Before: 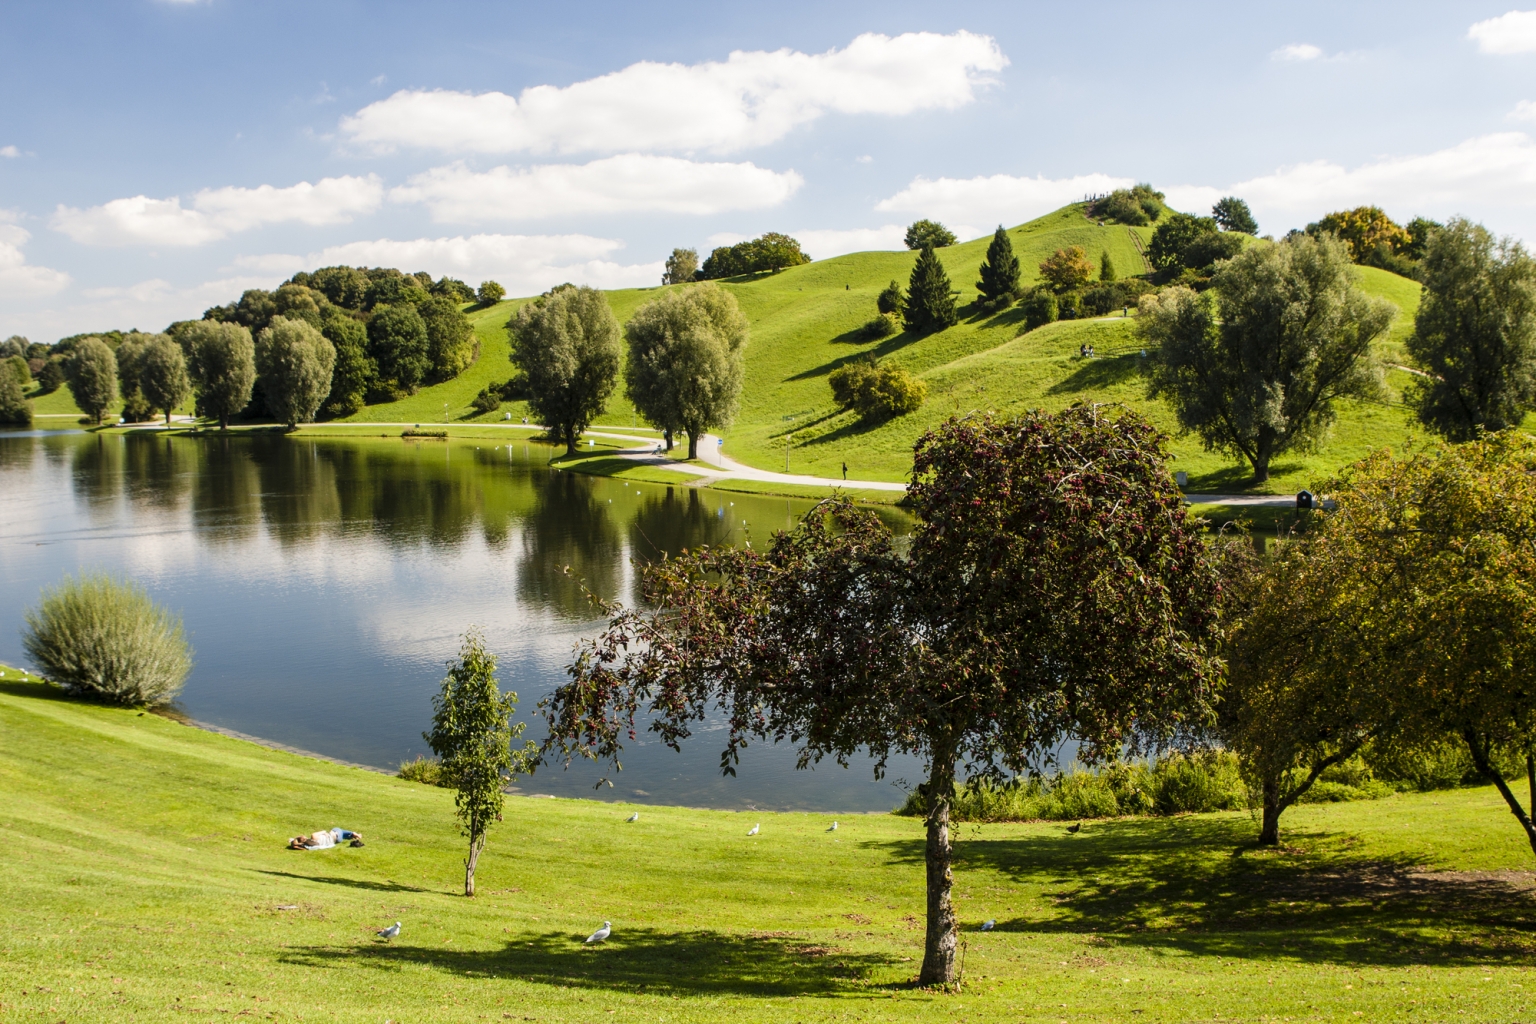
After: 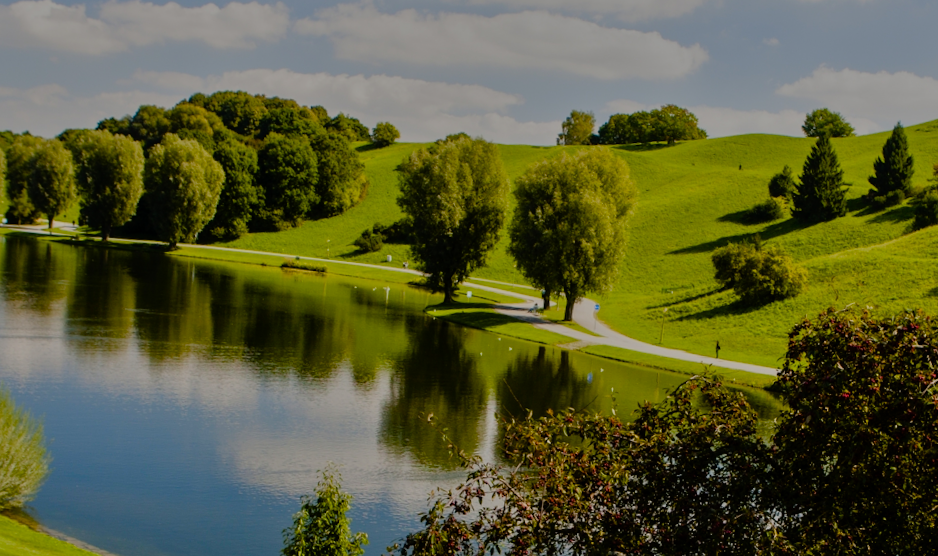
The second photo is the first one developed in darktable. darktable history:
tone equalizer: -7 EV 0.158 EV, -6 EV 0.629 EV, -5 EV 1.19 EV, -4 EV 1.33 EV, -3 EV 1.12 EV, -2 EV 0.6 EV, -1 EV 0.163 EV
exposure: exposure -1.969 EV, compensate highlight preservation false
crop and rotate: angle -6.22°, left 2.069%, top 6.916%, right 27.218%, bottom 30.166%
color balance rgb: shadows lift › chroma 0.834%, shadows lift › hue 113.32°, linear chroma grading › global chroma 19.997%, perceptual saturation grading › global saturation 20%, perceptual saturation grading › highlights -50.128%, perceptual saturation grading › shadows 30.909%, global vibrance 41.954%
